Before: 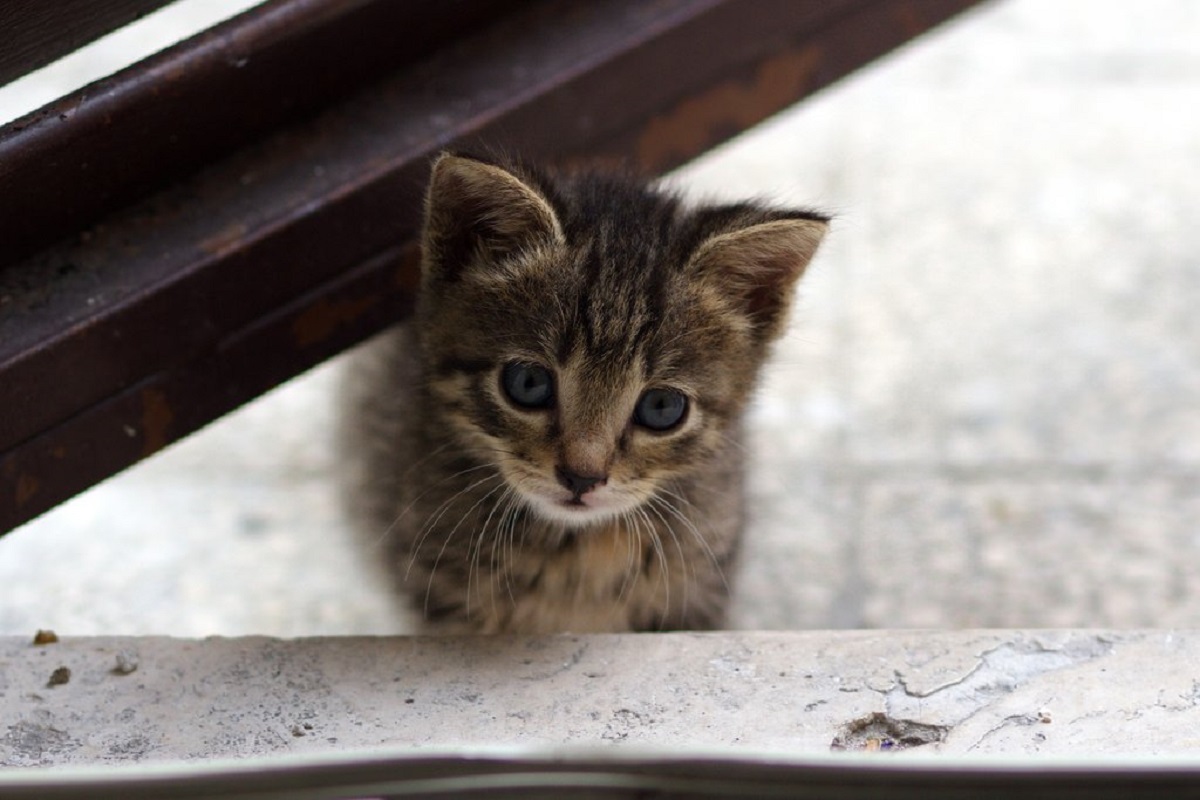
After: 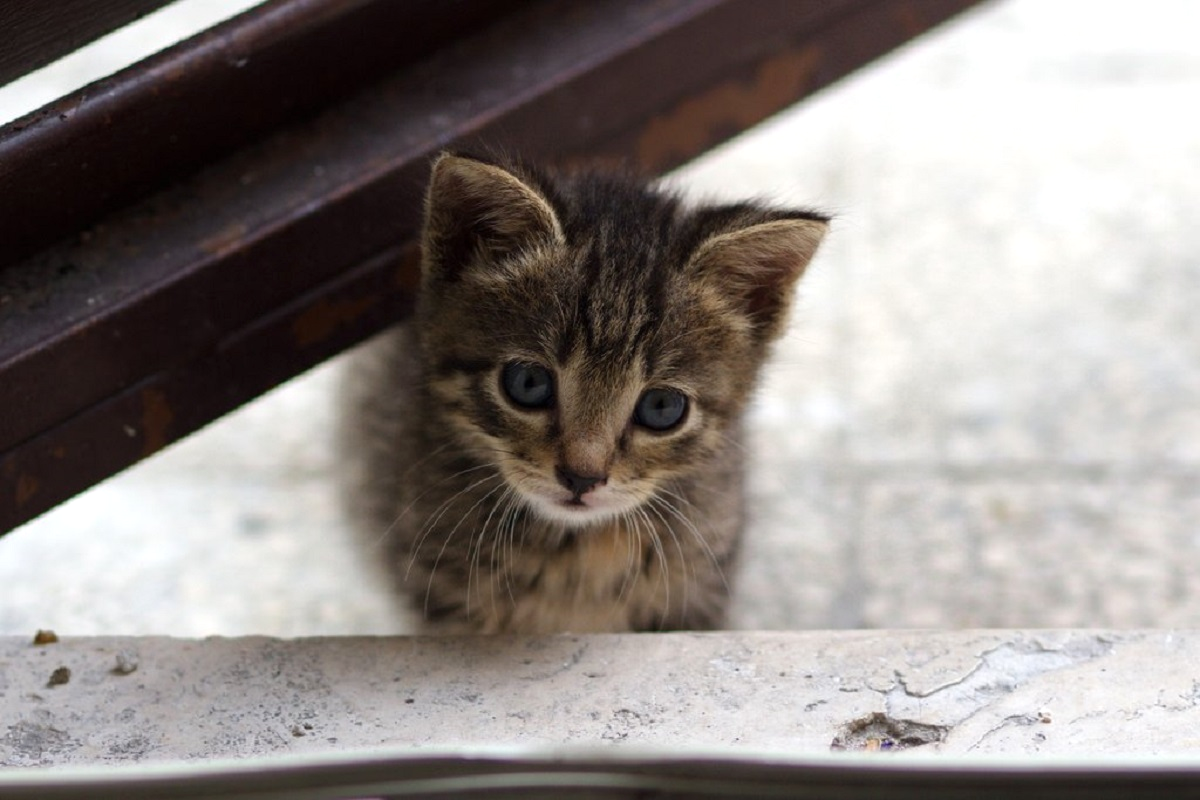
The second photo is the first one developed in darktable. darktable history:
exposure: exposure 0.084 EV, compensate highlight preservation false
